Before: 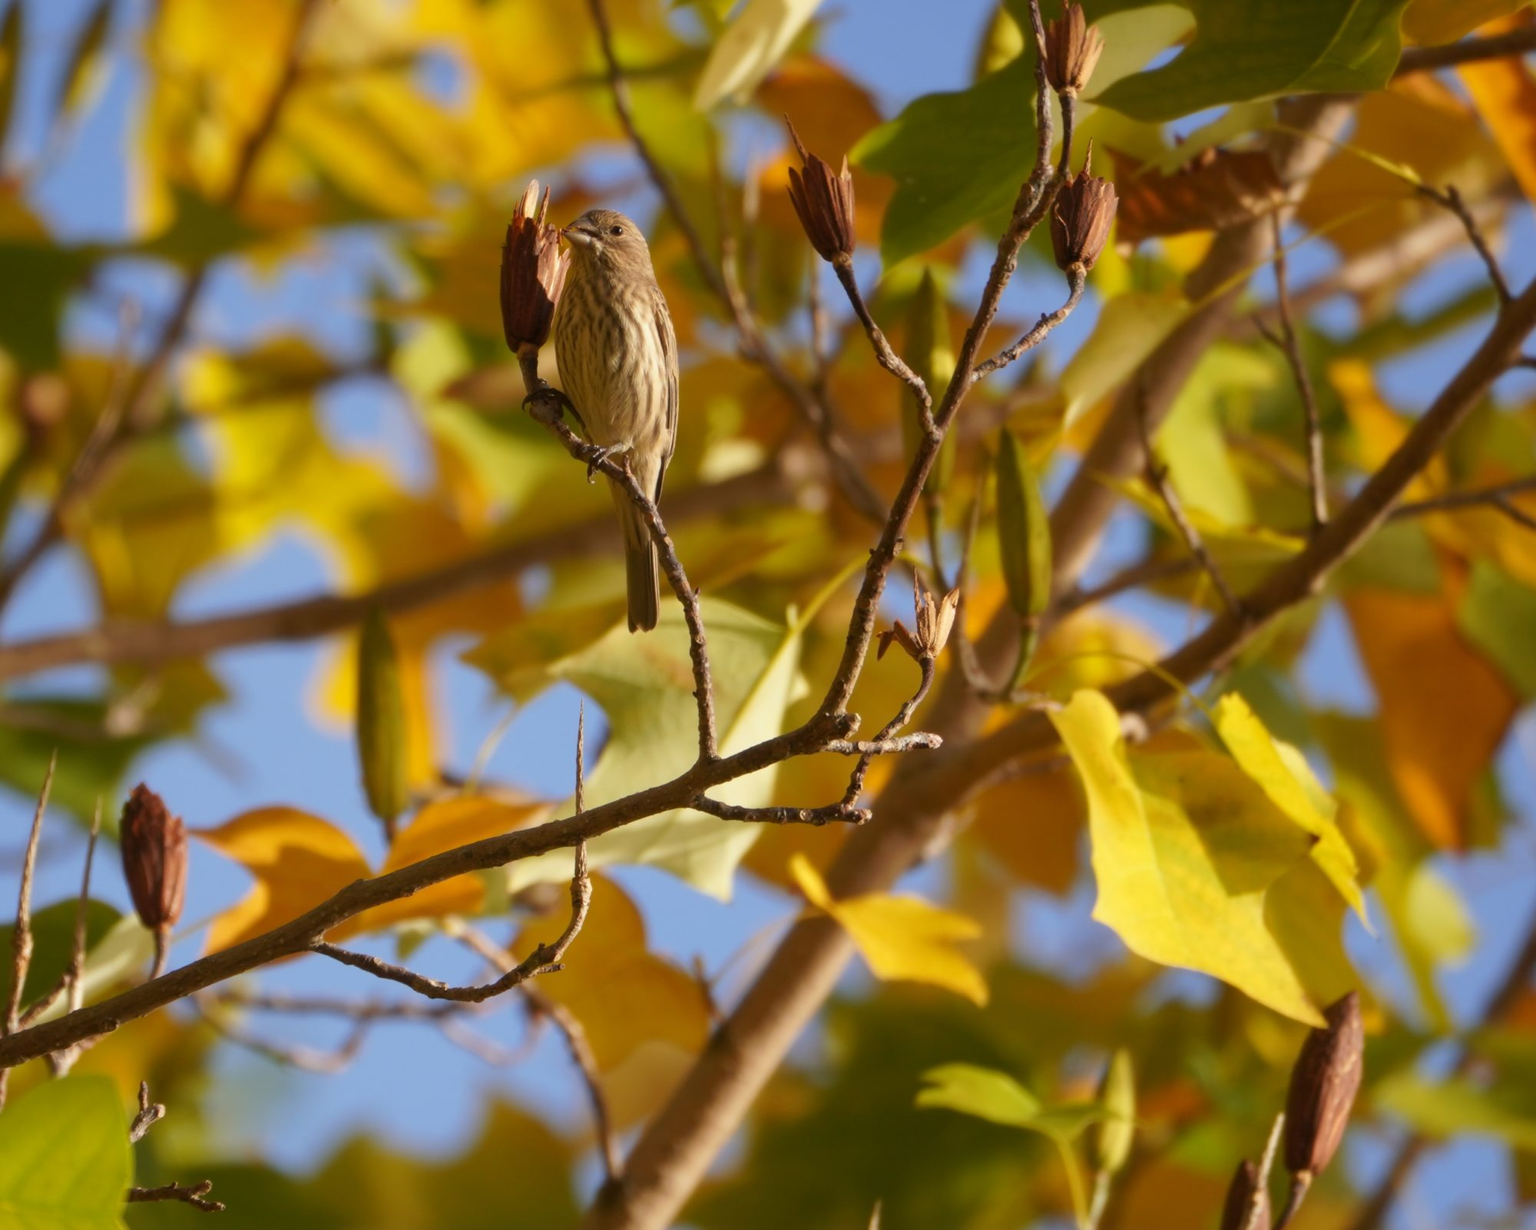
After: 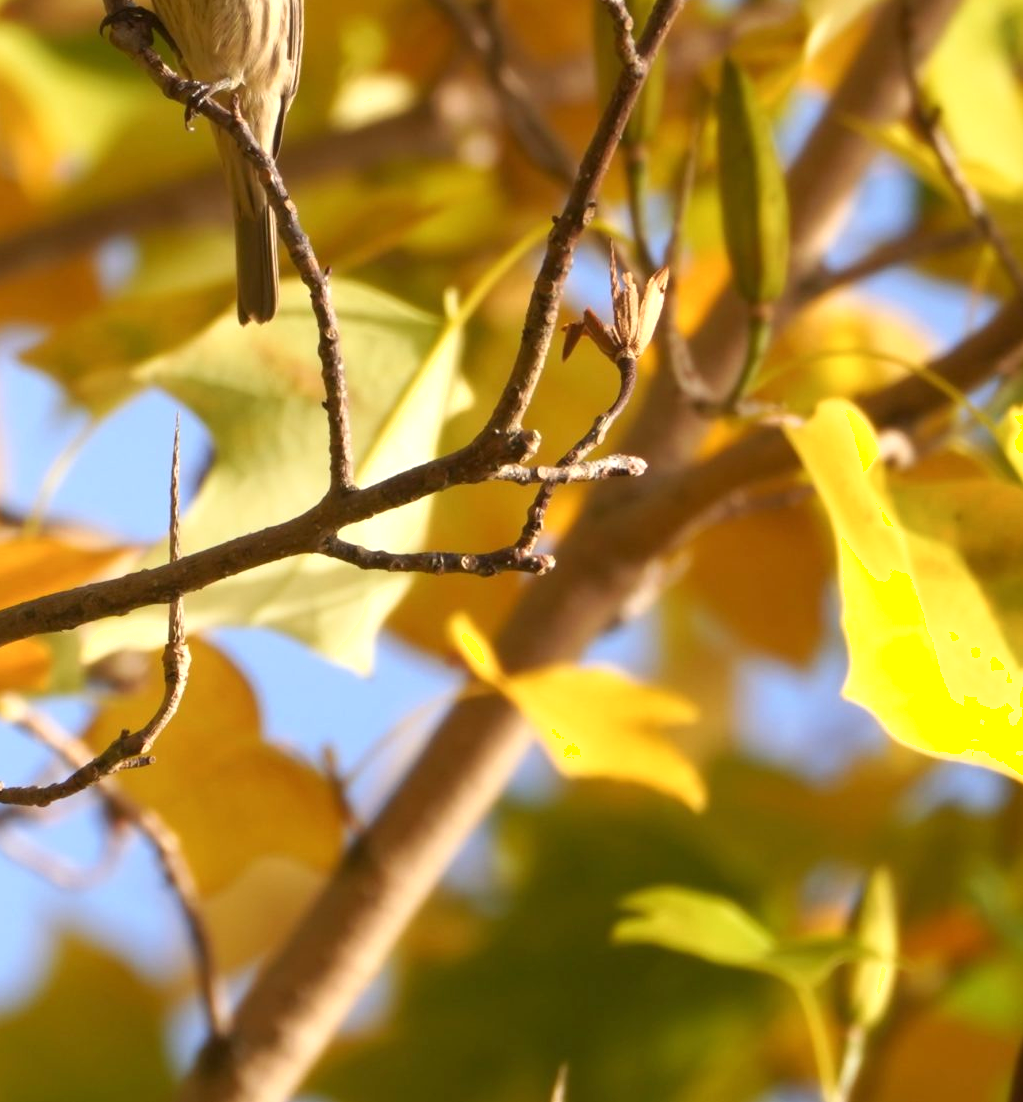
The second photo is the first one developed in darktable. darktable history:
crop and rotate: left 29.007%, top 31.186%, right 19.842%
exposure: exposure 0.562 EV, compensate highlight preservation false
shadows and highlights: shadows 1.61, highlights 41.83
